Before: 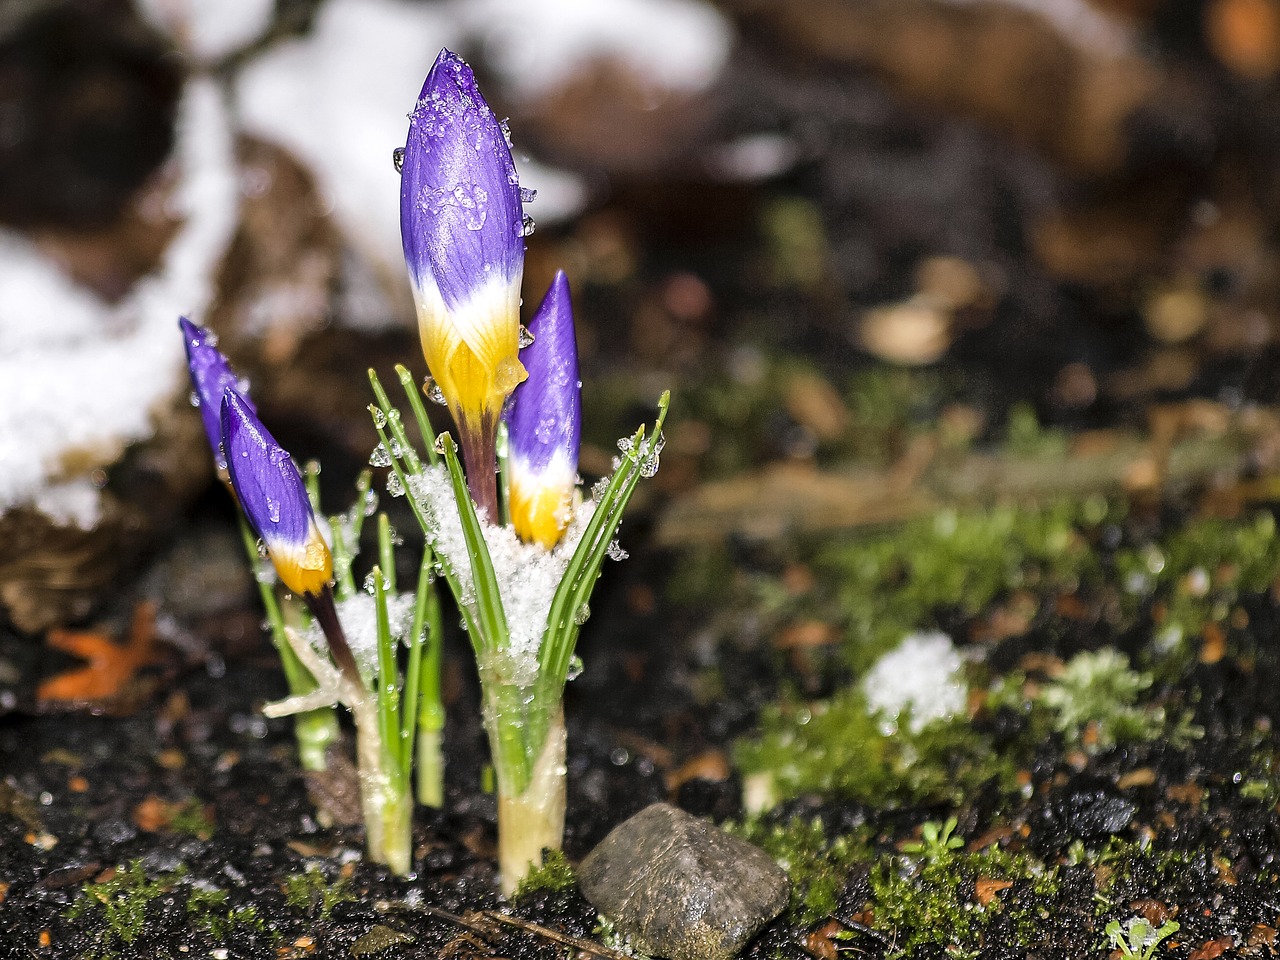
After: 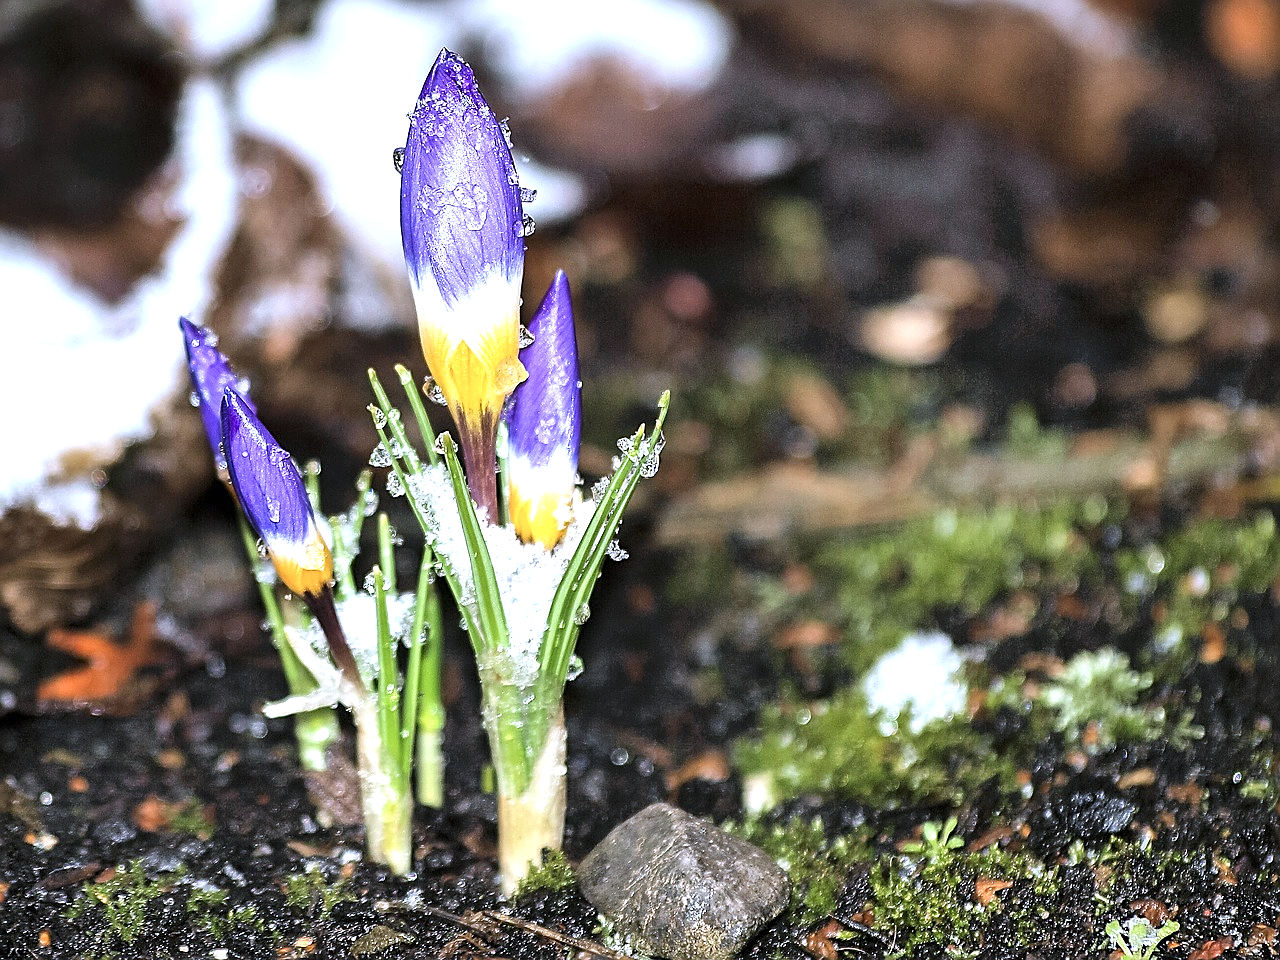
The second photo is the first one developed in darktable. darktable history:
sharpen: on, module defaults
color correction: highlights a* -2.1, highlights b* -18.59
exposure: black level correction 0, exposure 0.699 EV, compensate highlight preservation false
